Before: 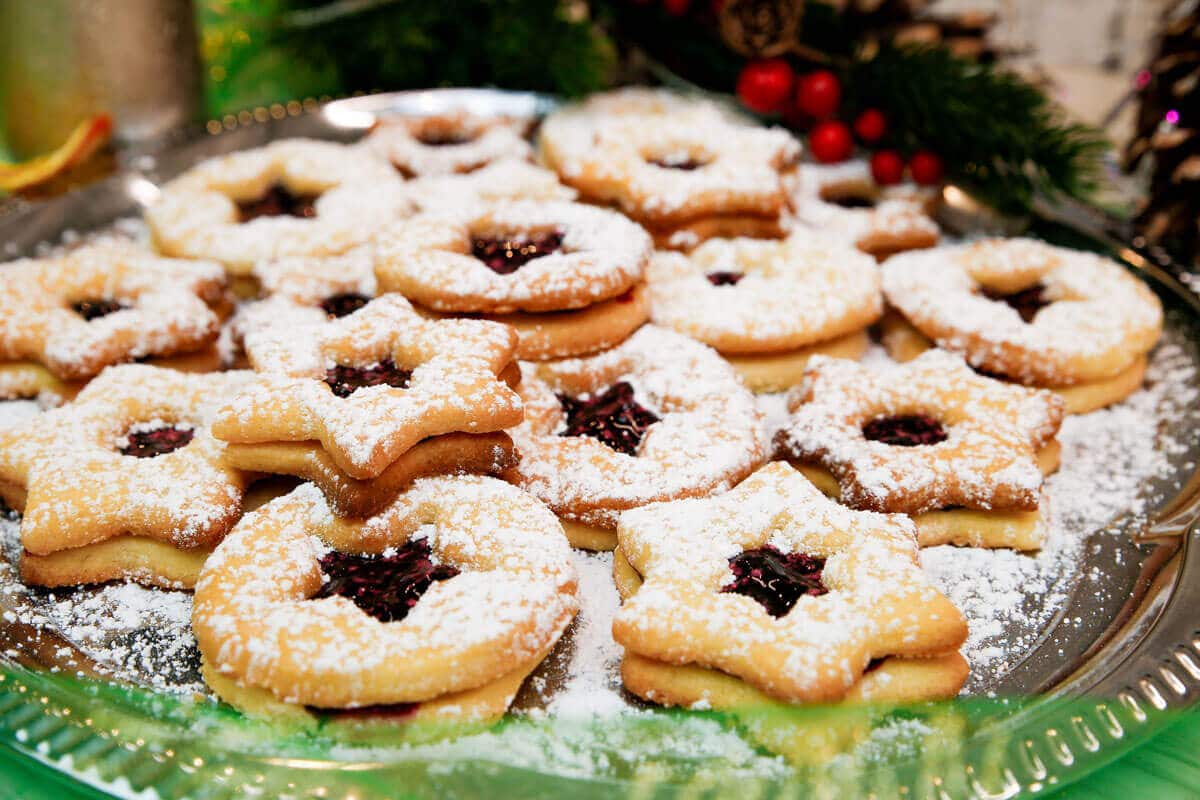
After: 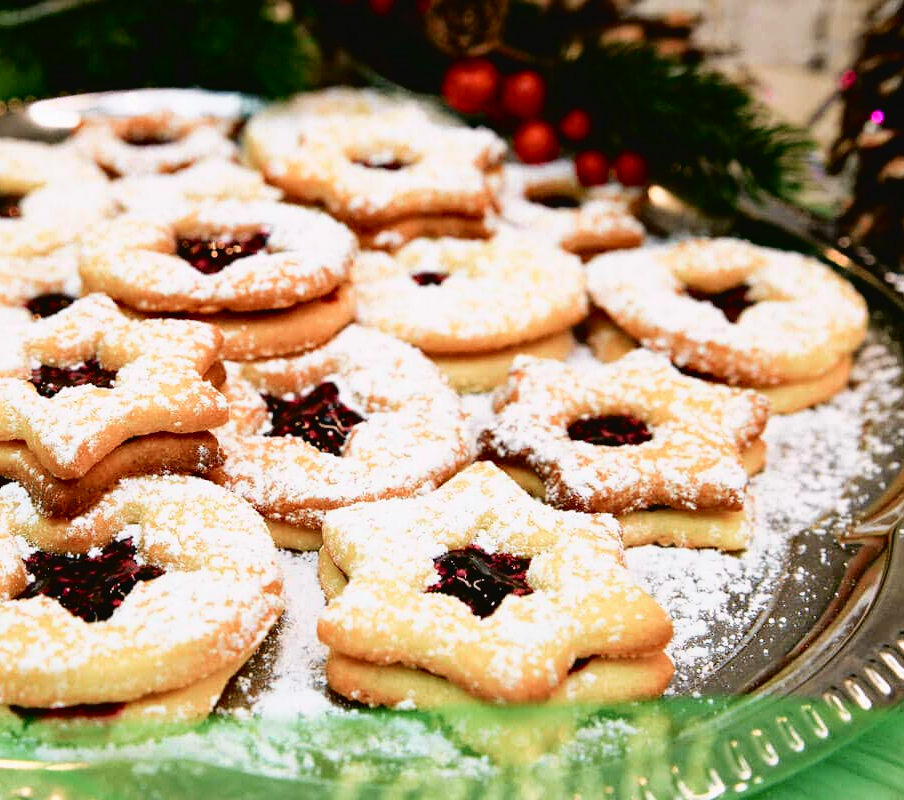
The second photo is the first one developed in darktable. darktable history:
white balance: red 1.009, blue 1.027
tone curve: curves: ch0 [(0.003, 0.029) (0.037, 0.036) (0.149, 0.117) (0.297, 0.318) (0.422, 0.474) (0.531, 0.6) (0.743, 0.809) (0.889, 0.941) (1, 0.98)]; ch1 [(0, 0) (0.305, 0.325) (0.453, 0.437) (0.482, 0.479) (0.501, 0.5) (0.506, 0.503) (0.564, 0.578) (0.587, 0.625) (0.666, 0.727) (1, 1)]; ch2 [(0, 0) (0.323, 0.277) (0.408, 0.399) (0.45, 0.48) (0.499, 0.502) (0.512, 0.523) (0.57, 0.595) (0.653, 0.671) (0.768, 0.744) (1, 1)], color space Lab, independent channels, preserve colors none
color zones: curves: ch1 [(0.113, 0.438) (0.75, 0.5)]; ch2 [(0.12, 0.526) (0.75, 0.5)]
haze removal: compatibility mode true, adaptive false
crop and rotate: left 24.6%
